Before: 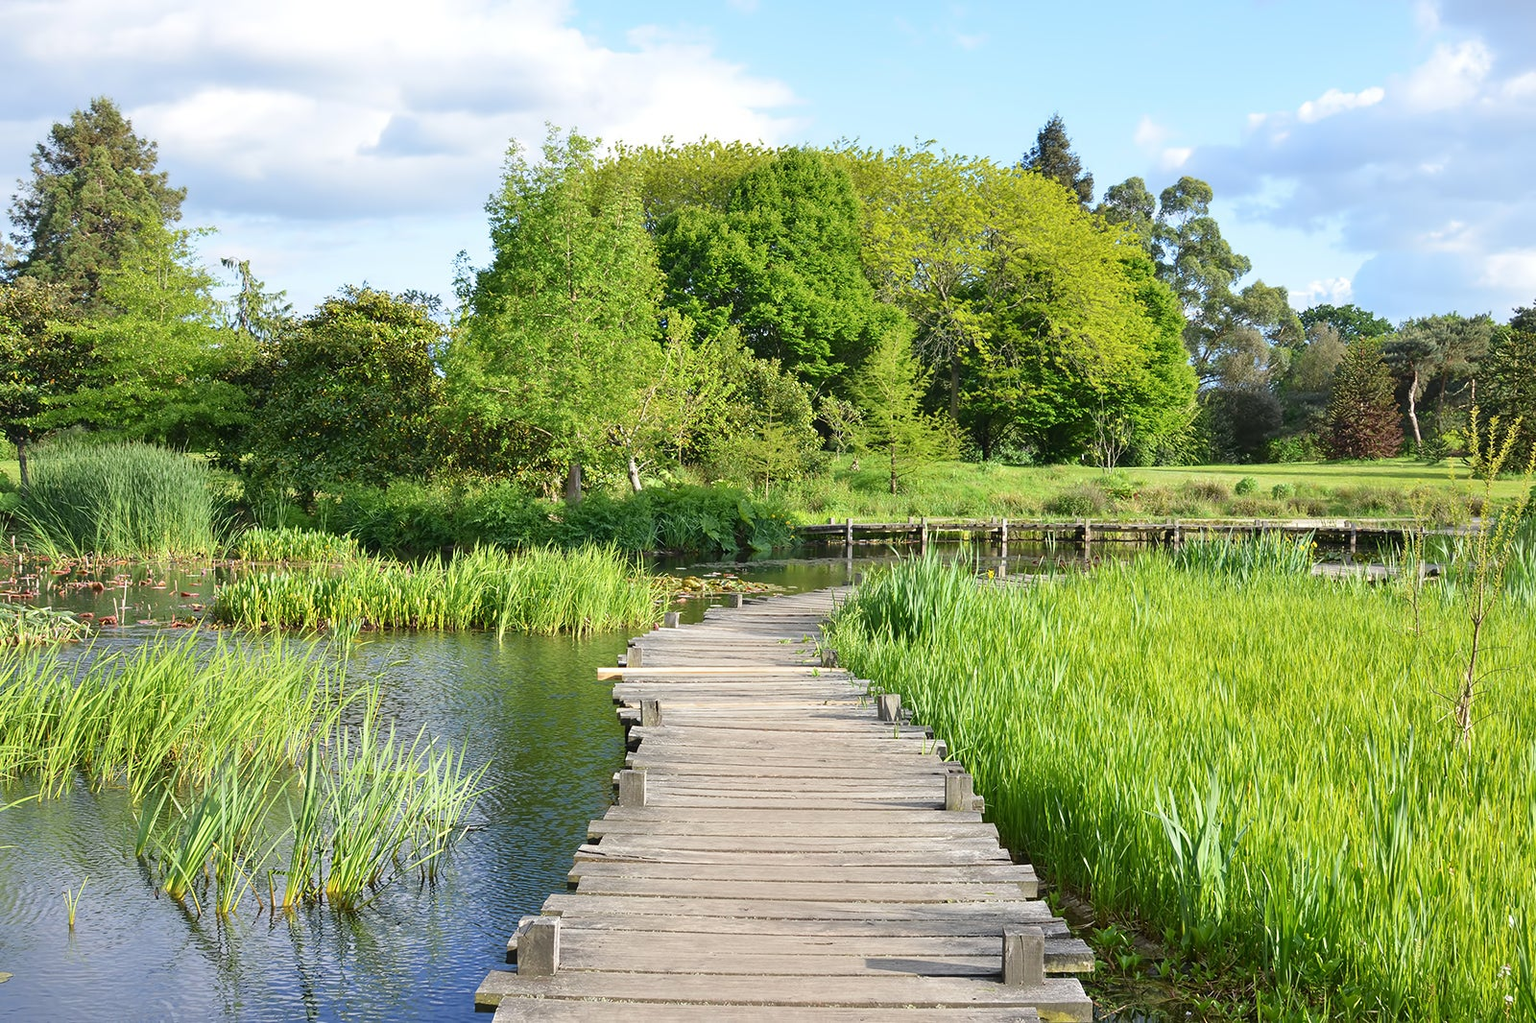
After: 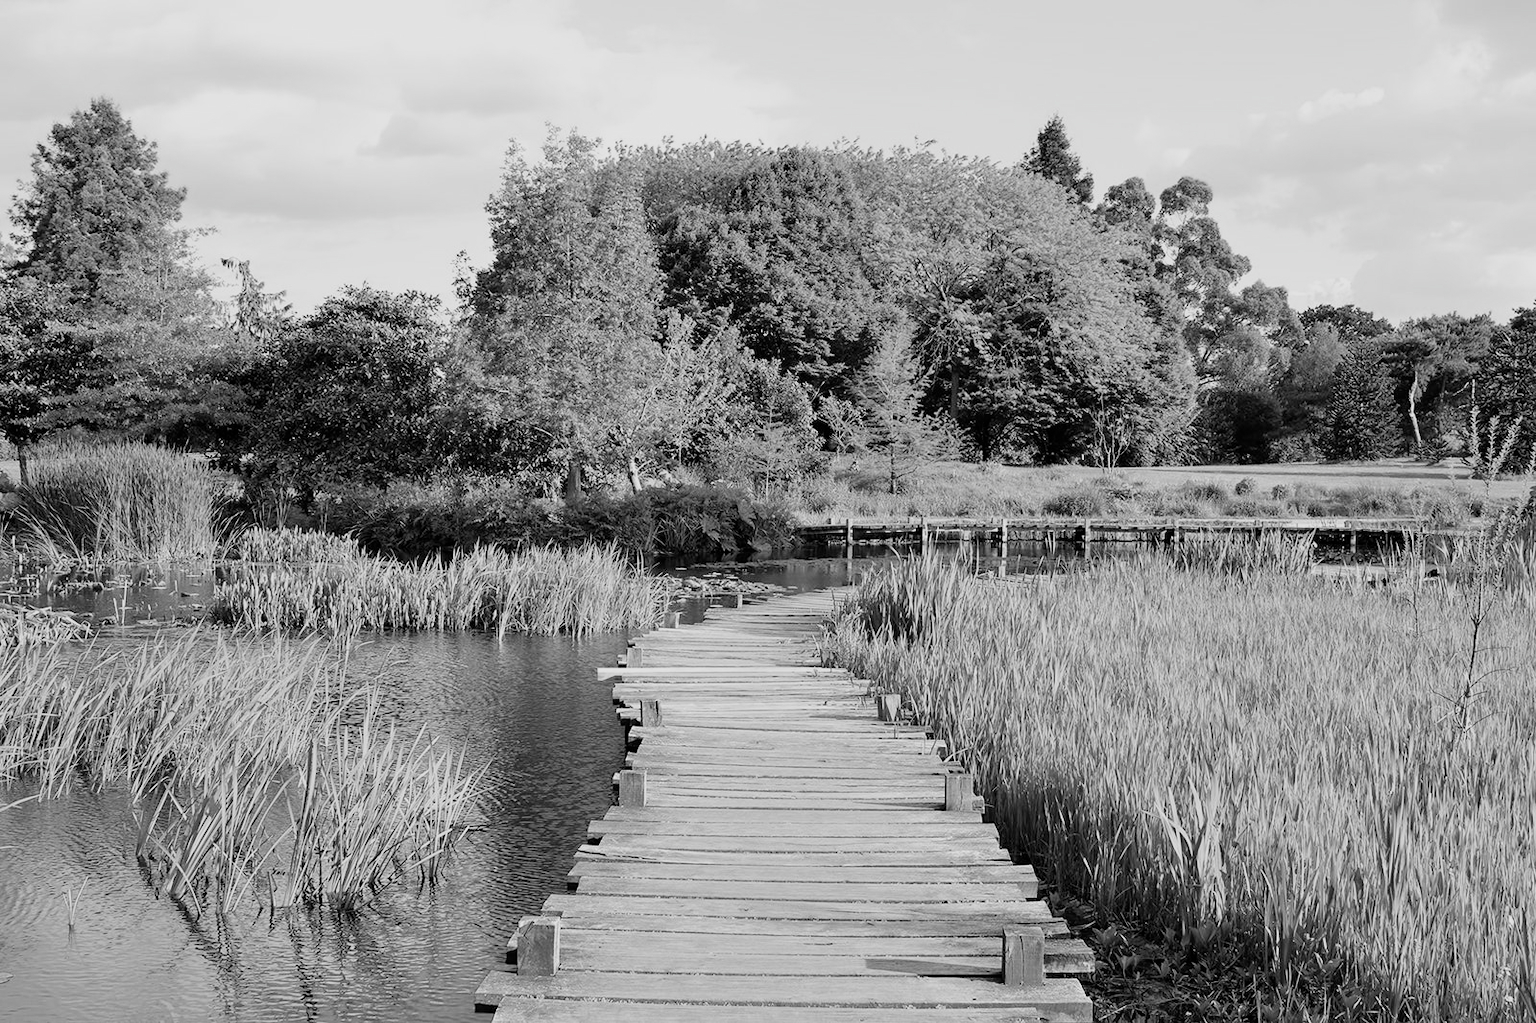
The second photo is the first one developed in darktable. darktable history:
filmic rgb: black relative exposure -5.05 EV, white relative exposure 3.2 EV, hardness 3.43, contrast 1.186, highlights saturation mix -49.95%, preserve chrominance RGB euclidean norm, color science v5 (2021), contrast in shadows safe, contrast in highlights safe
